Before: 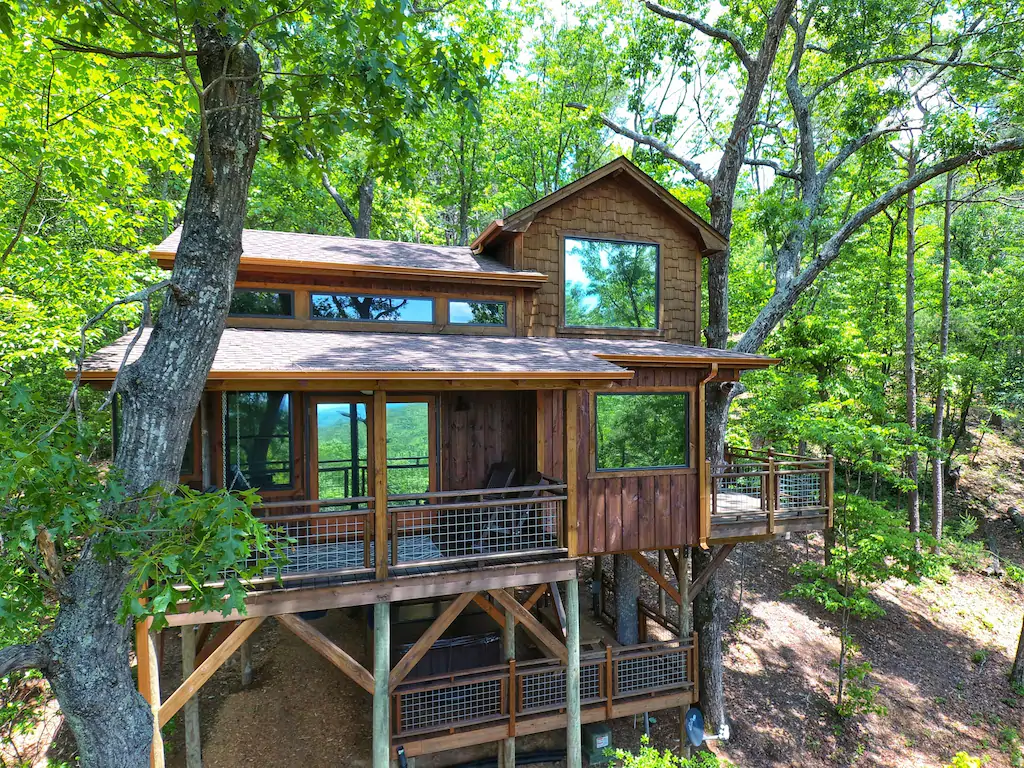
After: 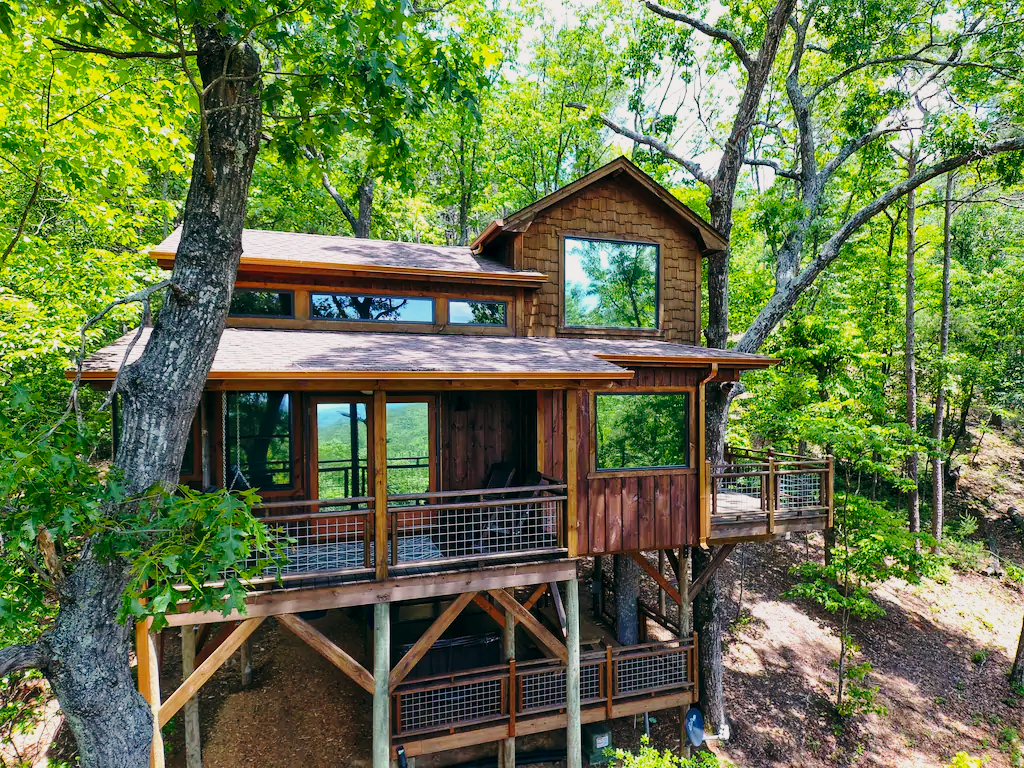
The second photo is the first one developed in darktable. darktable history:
exposure: black level correction 0, exposure -0.766 EV, compensate highlight preservation false
base curve: curves: ch0 [(0, 0) (0.028, 0.03) (0.121, 0.232) (0.46, 0.748) (0.859, 0.968) (1, 1)], preserve colors none
color balance: lift [0.998, 0.998, 1.001, 1.002], gamma [0.995, 1.025, 0.992, 0.975], gain [0.995, 1.02, 0.997, 0.98]
